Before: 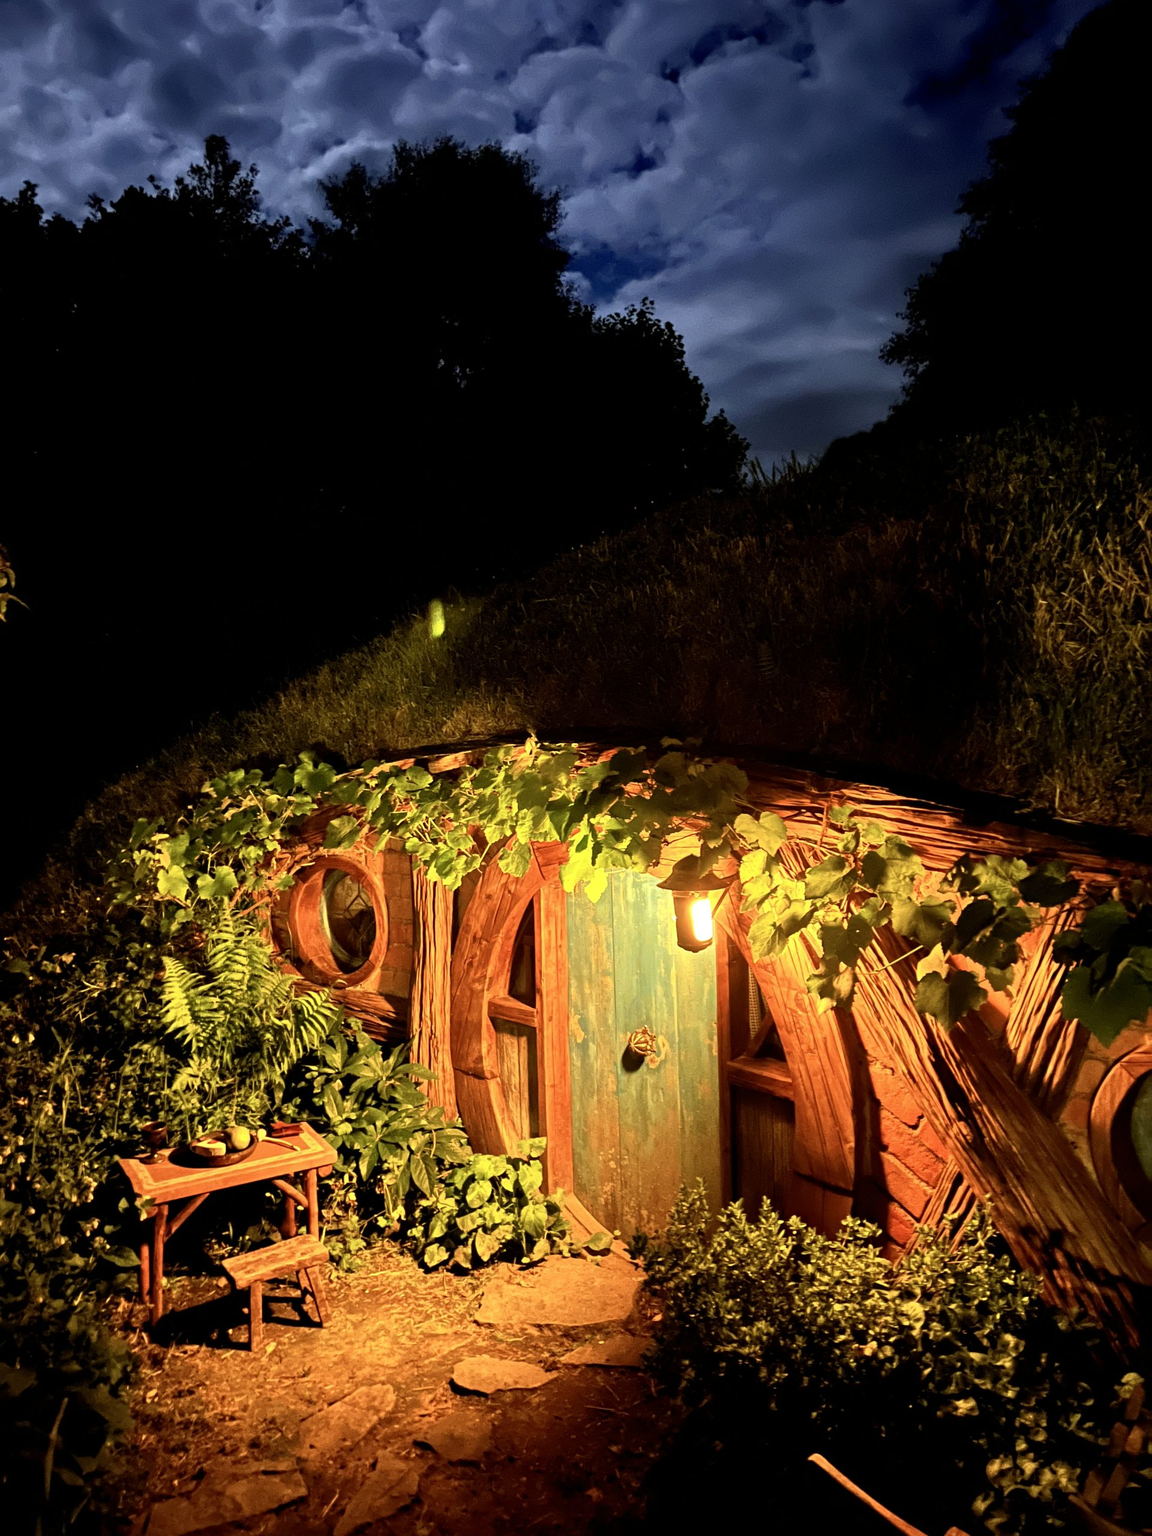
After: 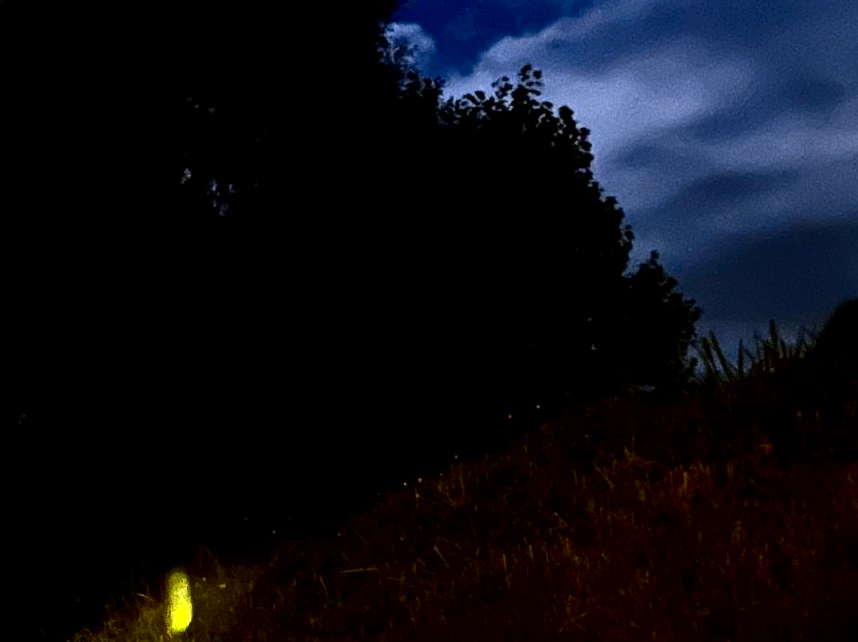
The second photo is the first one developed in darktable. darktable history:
exposure: exposure 0.507 EV, compensate highlight preservation false
crop: left 28.64%, top 16.832%, right 26.637%, bottom 58.055%
contrast brightness saturation: contrast 0.21, brightness -0.11, saturation 0.21
white balance: red 1.004, blue 1.024
rotate and perspective: crop left 0, crop top 0
